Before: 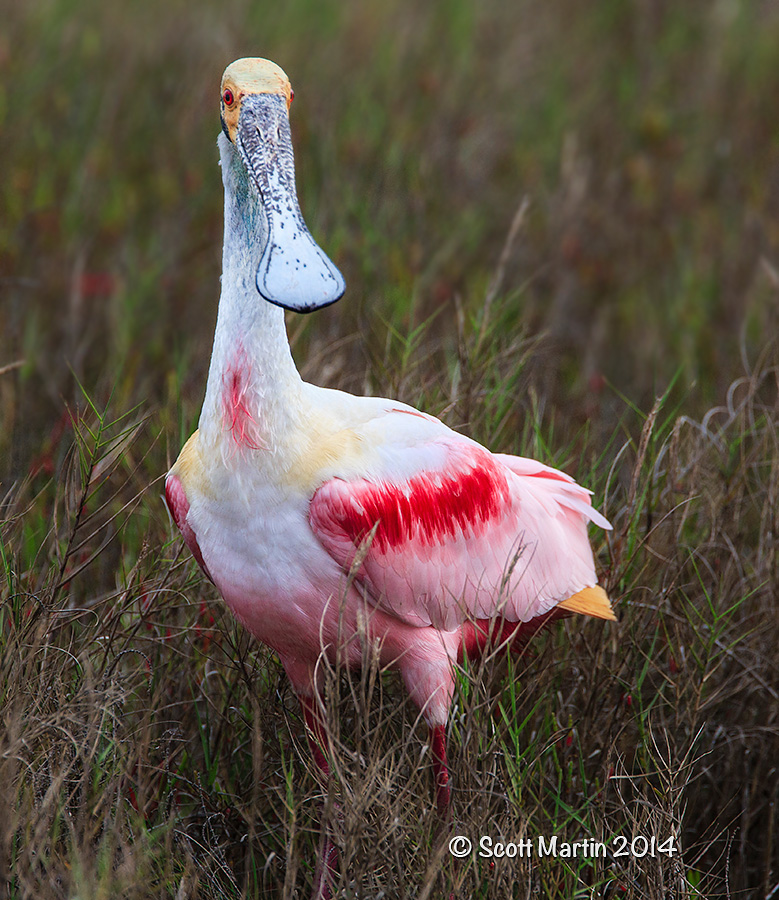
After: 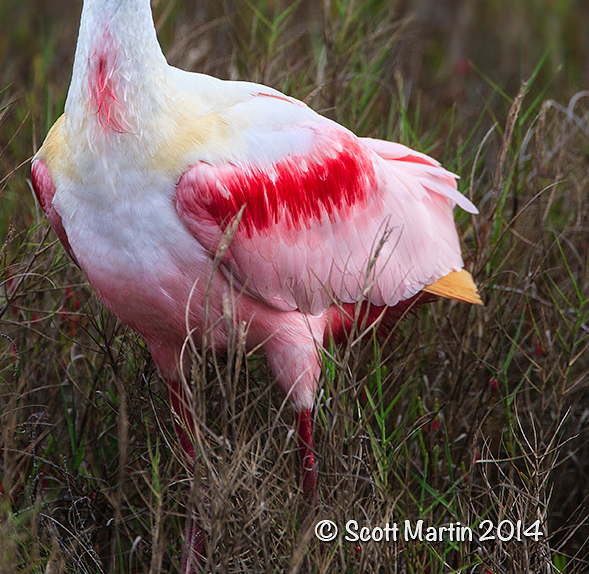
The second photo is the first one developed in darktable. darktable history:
tone equalizer: on, module defaults
crop and rotate: left 17.299%, top 35.115%, right 7.015%, bottom 1.024%
